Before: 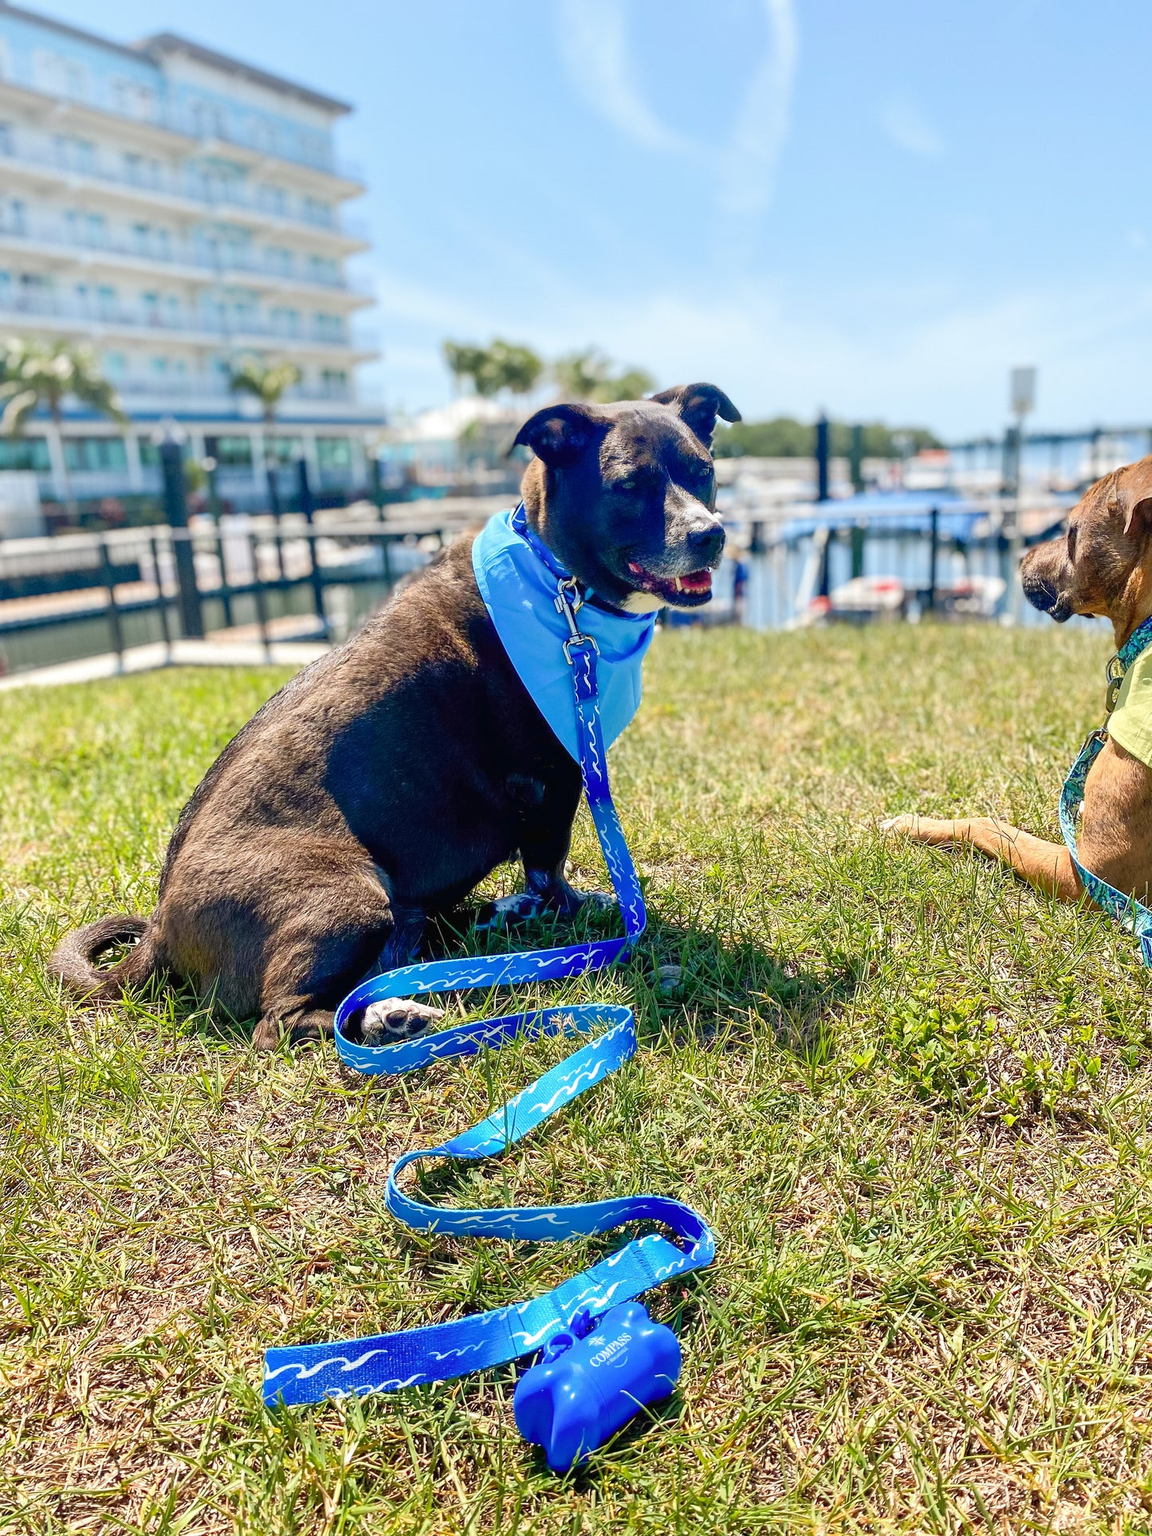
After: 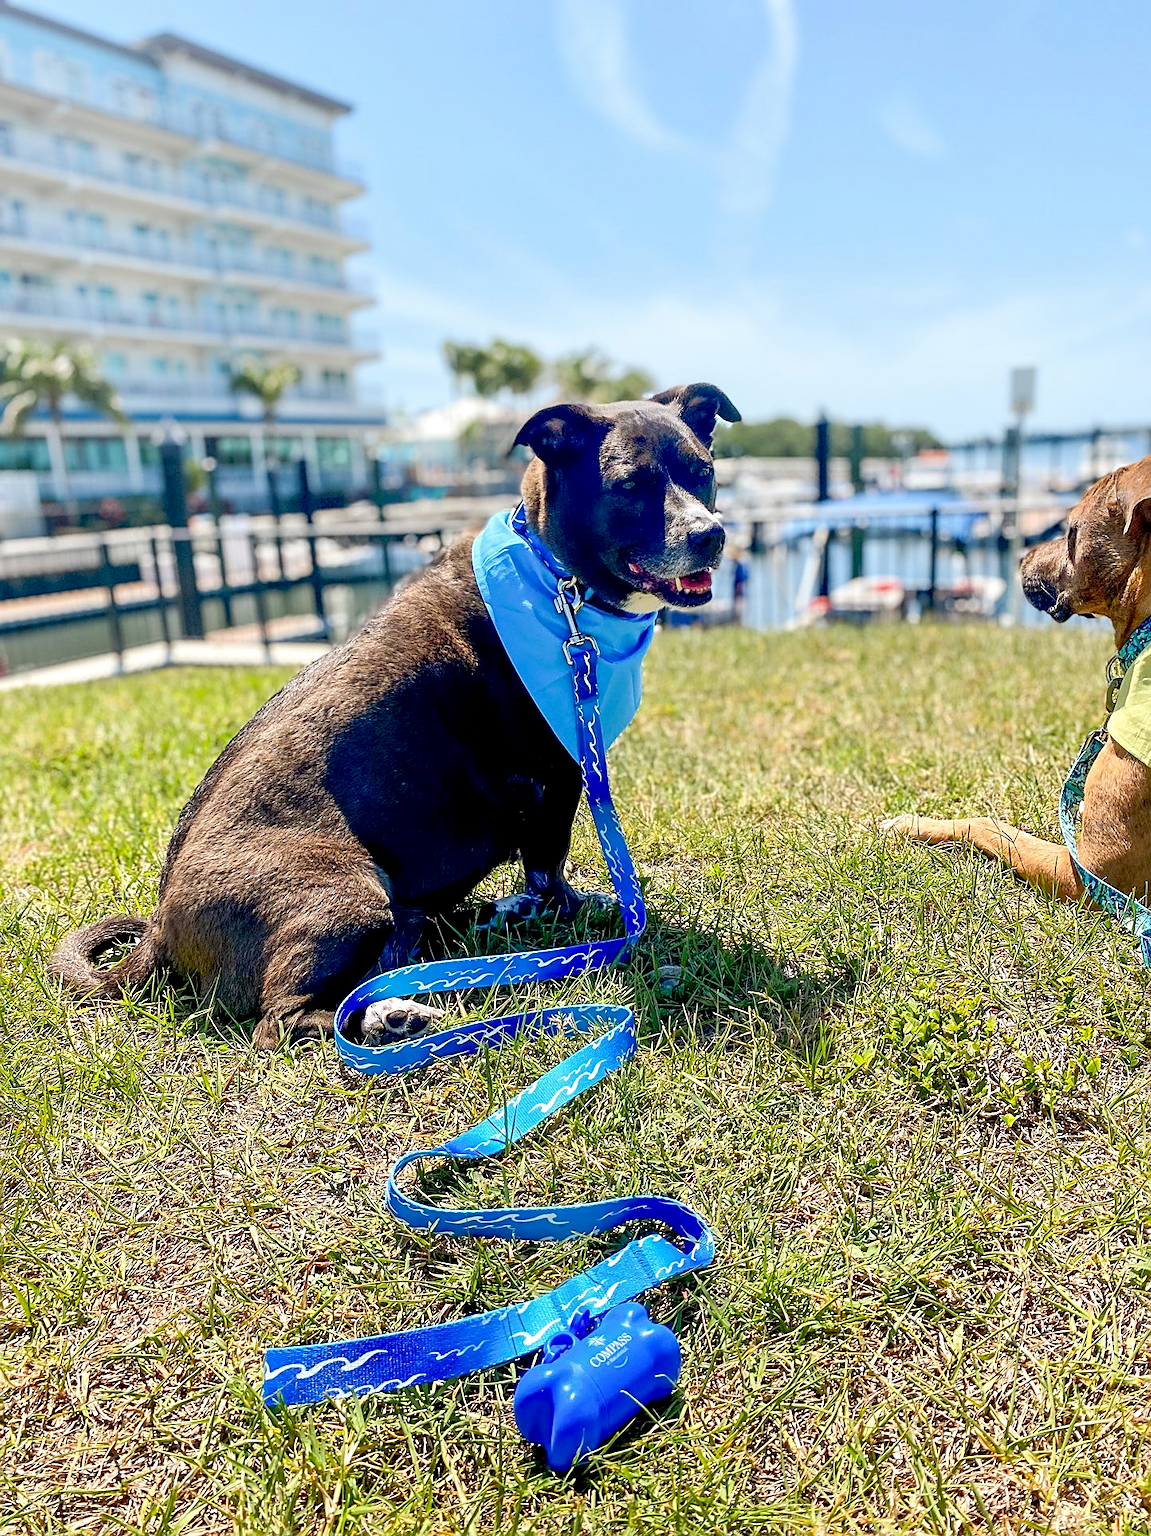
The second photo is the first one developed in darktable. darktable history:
exposure: black level correction 0.009, exposure 0.016 EV, compensate highlight preservation false
sharpen: on, module defaults
